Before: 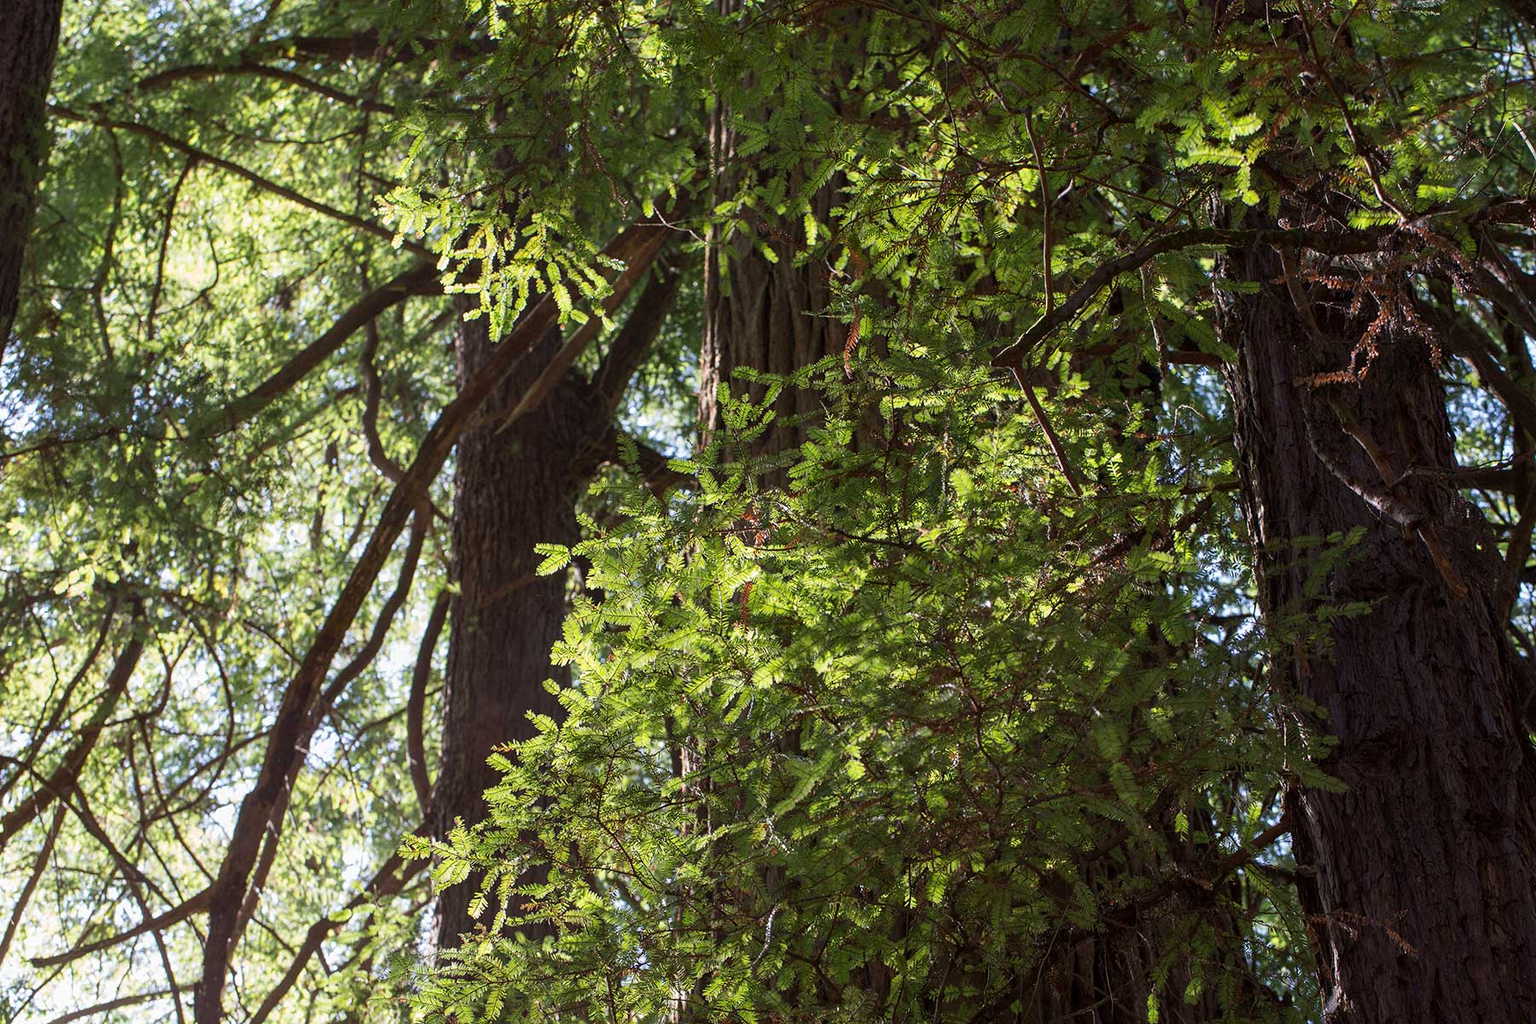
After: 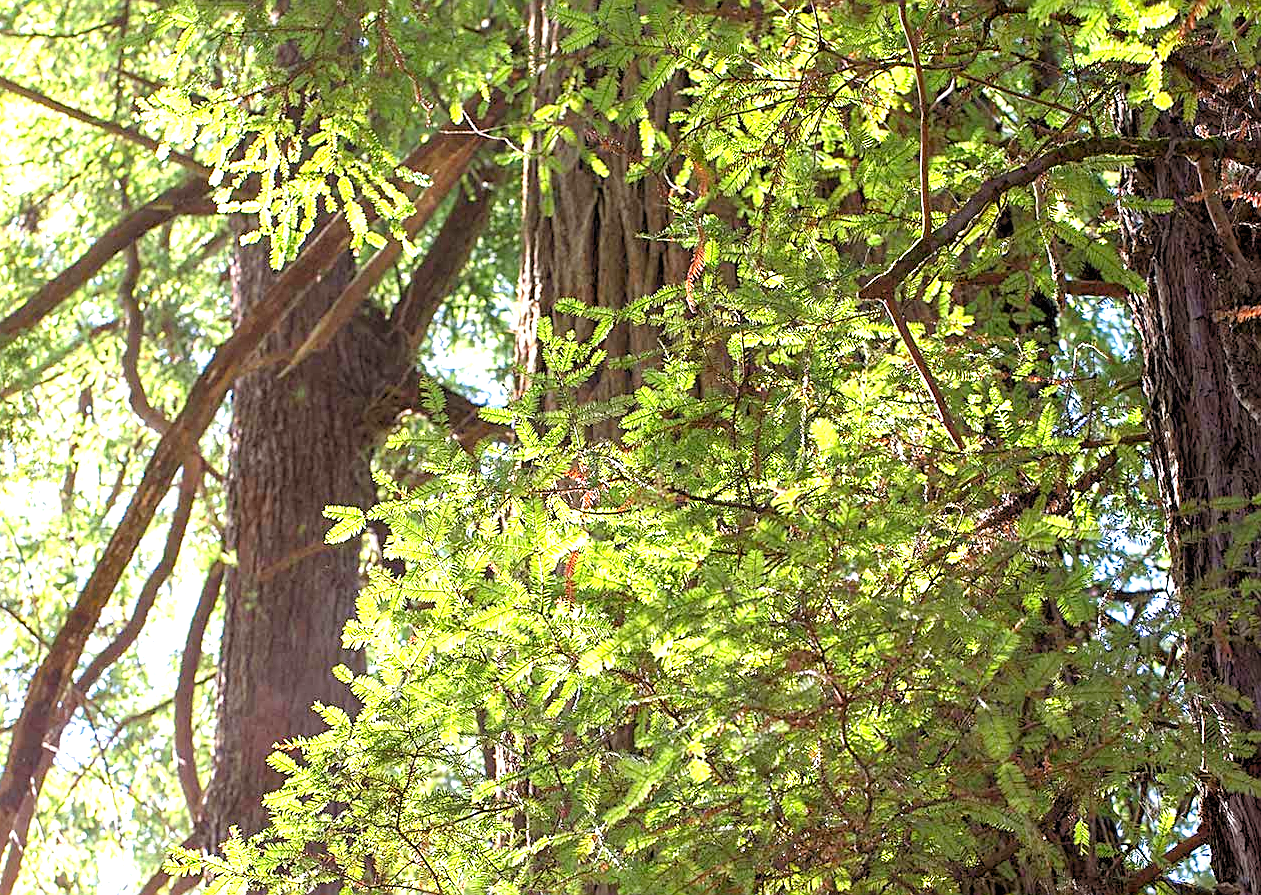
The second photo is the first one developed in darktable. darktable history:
crop and rotate: left 16.874%, top 10.927%, right 13.058%, bottom 14.461%
exposure: black level correction 0, exposure 1.199 EV, compensate exposure bias true, compensate highlight preservation false
local contrast: mode bilateral grid, contrast 100, coarseness 99, detail 92%, midtone range 0.2
levels: levels [0.044, 0.416, 0.908]
sharpen: on, module defaults
